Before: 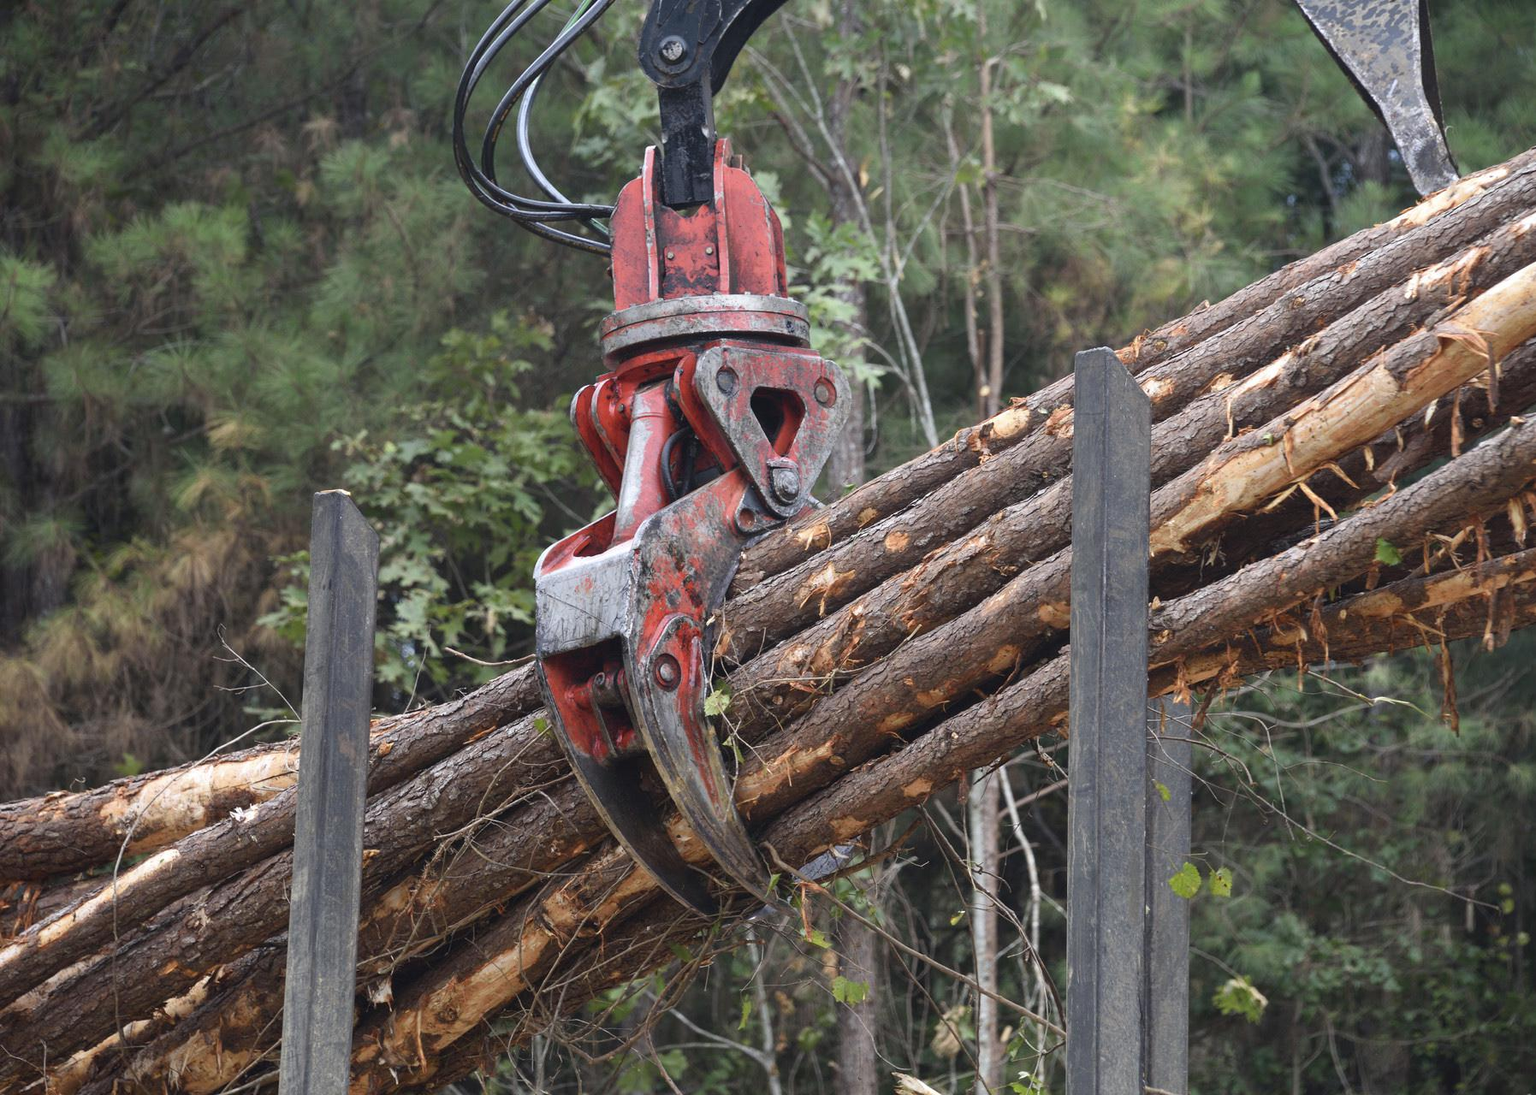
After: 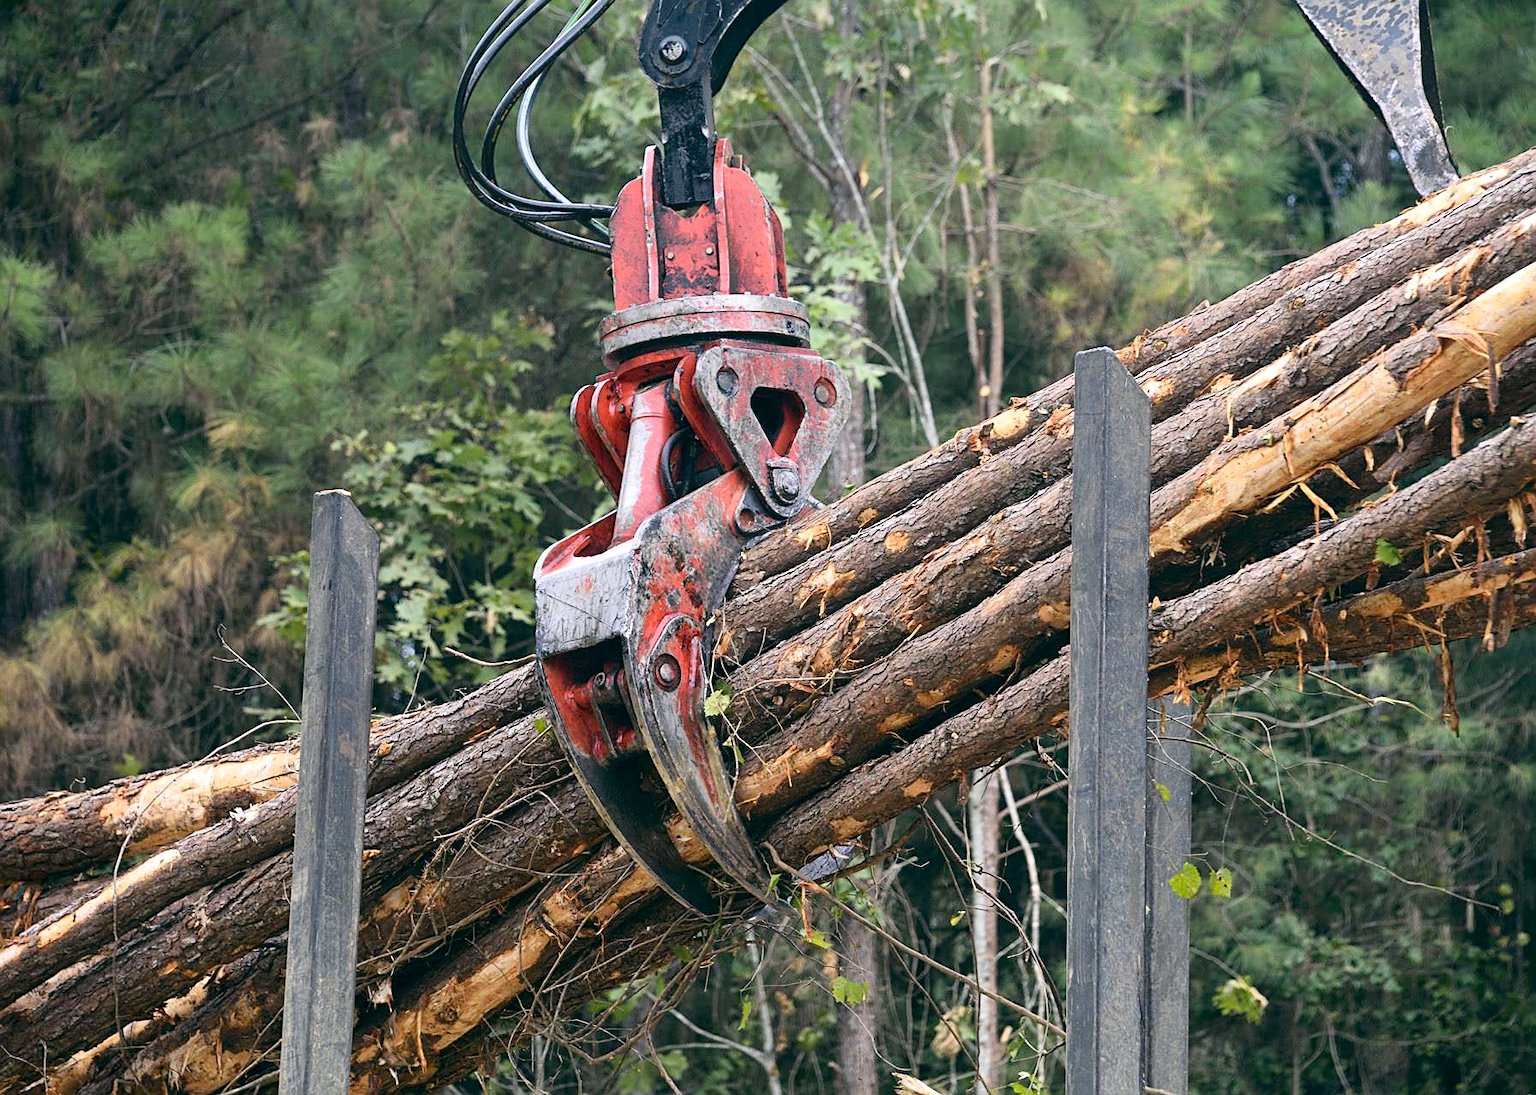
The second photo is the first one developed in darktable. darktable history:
color balance rgb: highlights gain › luminance 6.728%, highlights gain › chroma 0.952%, highlights gain › hue 47.24°, global offset › luminance -0.318%, global offset › chroma 0.114%, global offset › hue 167.62°, perceptual saturation grading › global saturation 19.328%, global vibrance 20%
tone curve: curves: ch0 [(0, 0) (0.004, 0.001) (0.133, 0.112) (0.325, 0.362) (0.832, 0.893) (1, 1)], color space Lab, independent channels, preserve colors none
sharpen: amount 0.49
